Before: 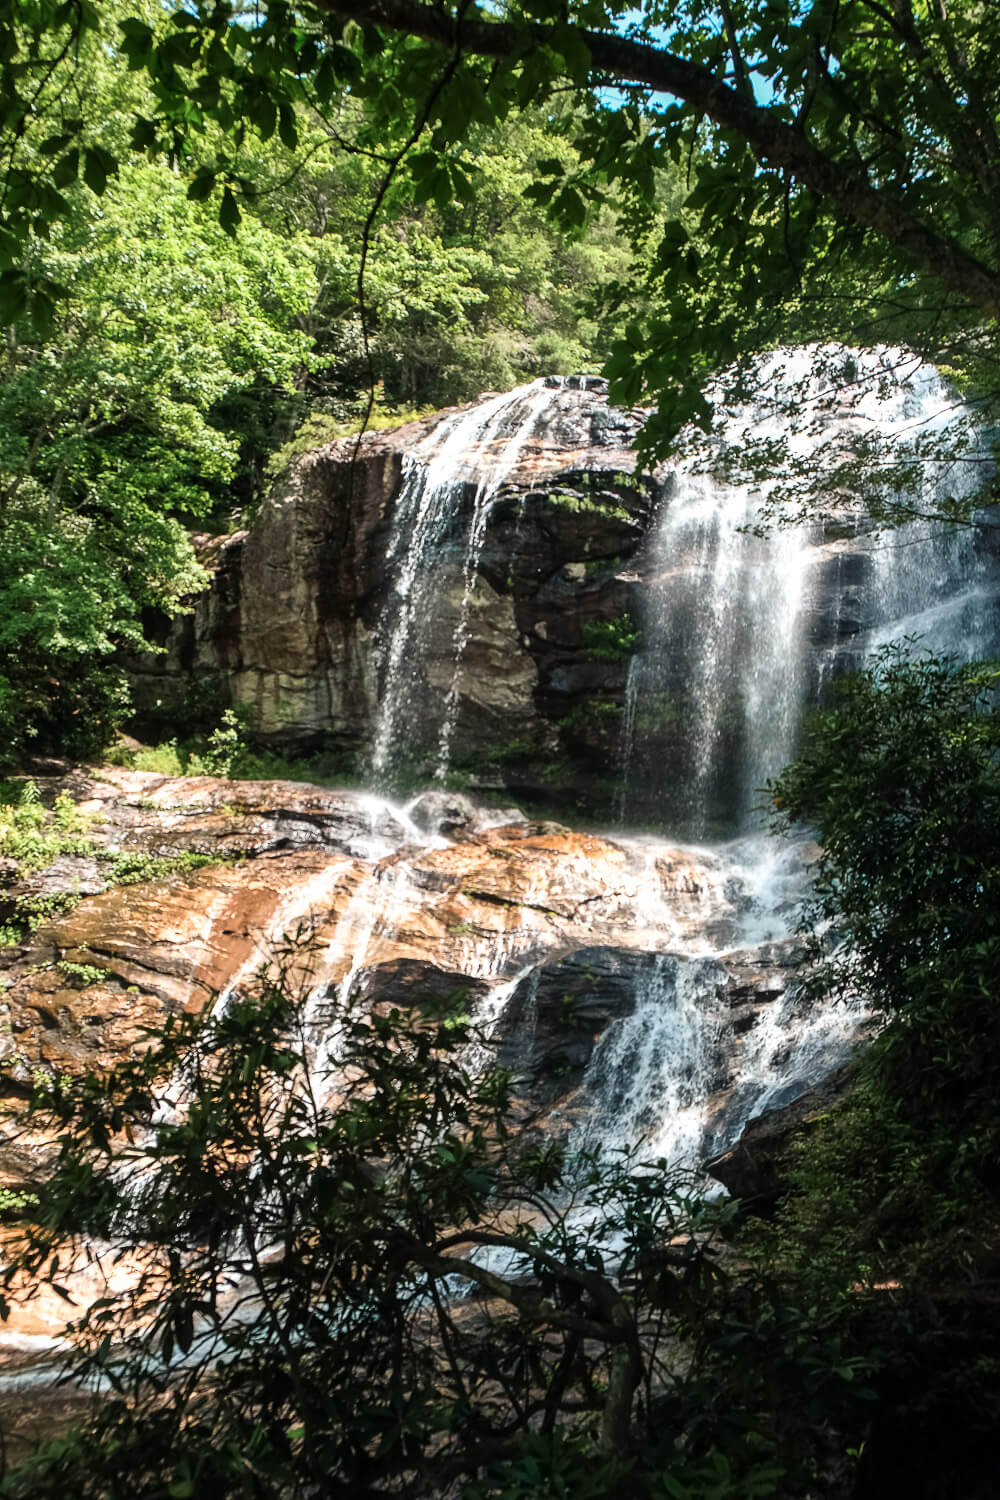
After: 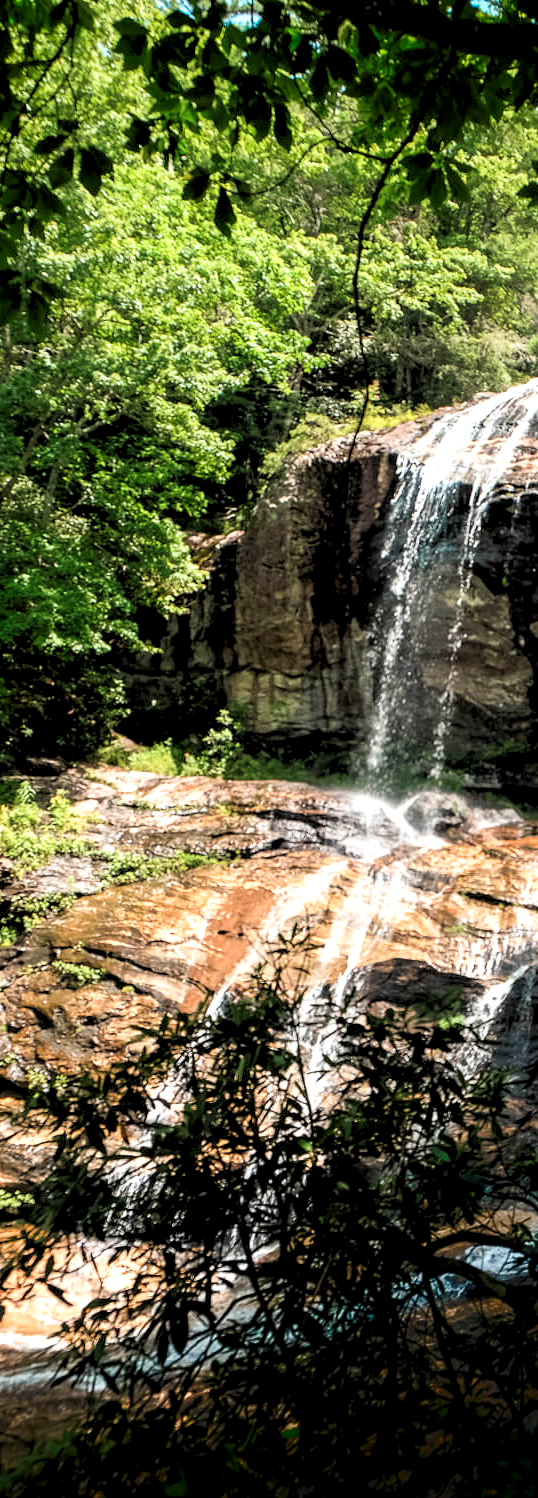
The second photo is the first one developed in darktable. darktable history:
crop: left 0.587%, right 45.588%, bottom 0.086%
rgb levels: levels [[0.013, 0.434, 0.89], [0, 0.5, 1], [0, 0.5, 1]]
contrast brightness saturation: saturation 0.13
shadows and highlights: shadows -54.3, highlights 86.09, soften with gaussian
